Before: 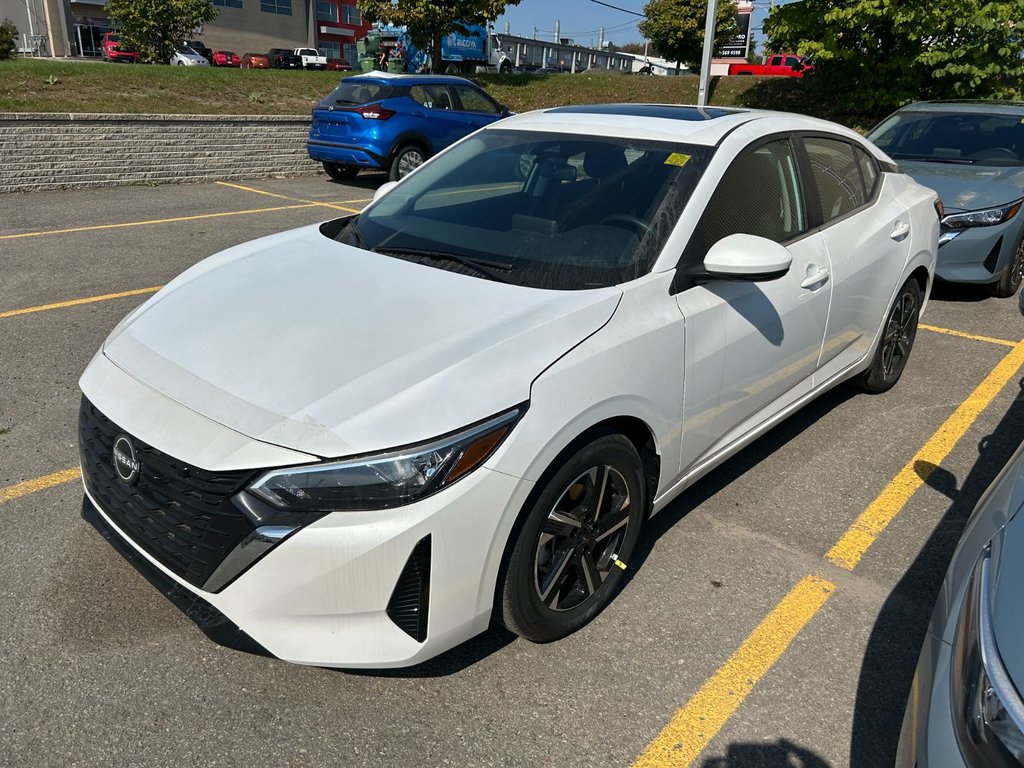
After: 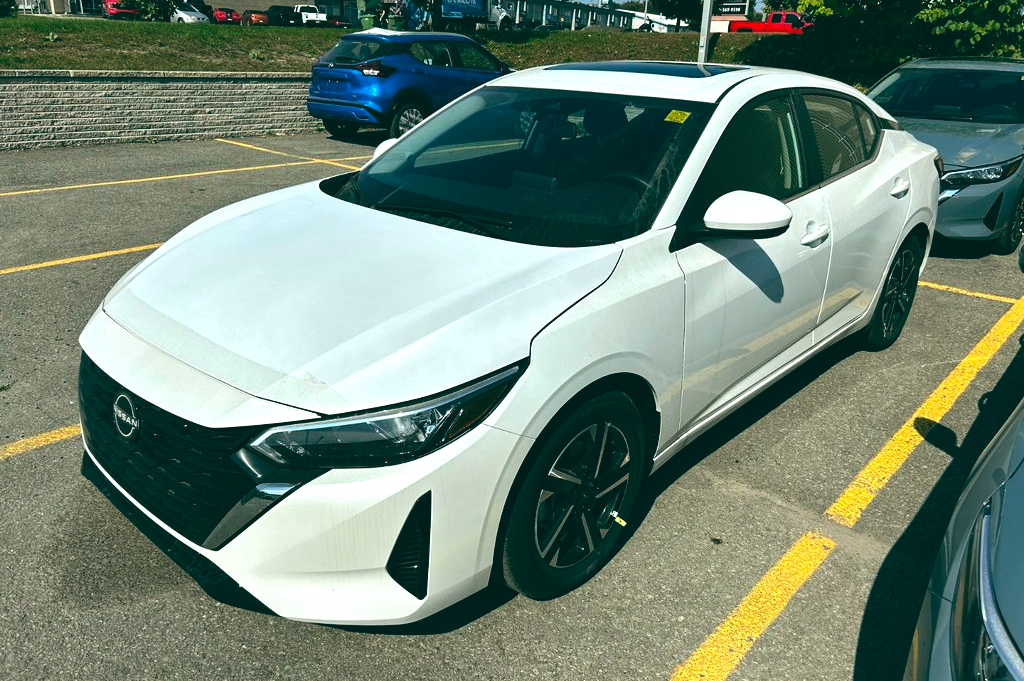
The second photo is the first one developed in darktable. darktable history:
color balance: lift [1.005, 0.99, 1.007, 1.01], gamma [1, 1.034, 1.032, 0.966], gain [0.873, 1.055, 1.067, 0.933]
tone equalizer: -8 EV -0.75 EV, -7 EV -0.7 EV, -6 EV -0.6 EV, -5 EV -0.4 EV, -3 EV 0.4 EV, -2 EV 0.6 EV, -1 EV 0.7 EV, +0 EV 0.75 EV, edges refinement/feathering 500, mask exposure compensation -1.57 EV, preserve details no
crop and rotate: top 5.609%, bottom 5.609%
white balance: red 0.967, blue 1.049
